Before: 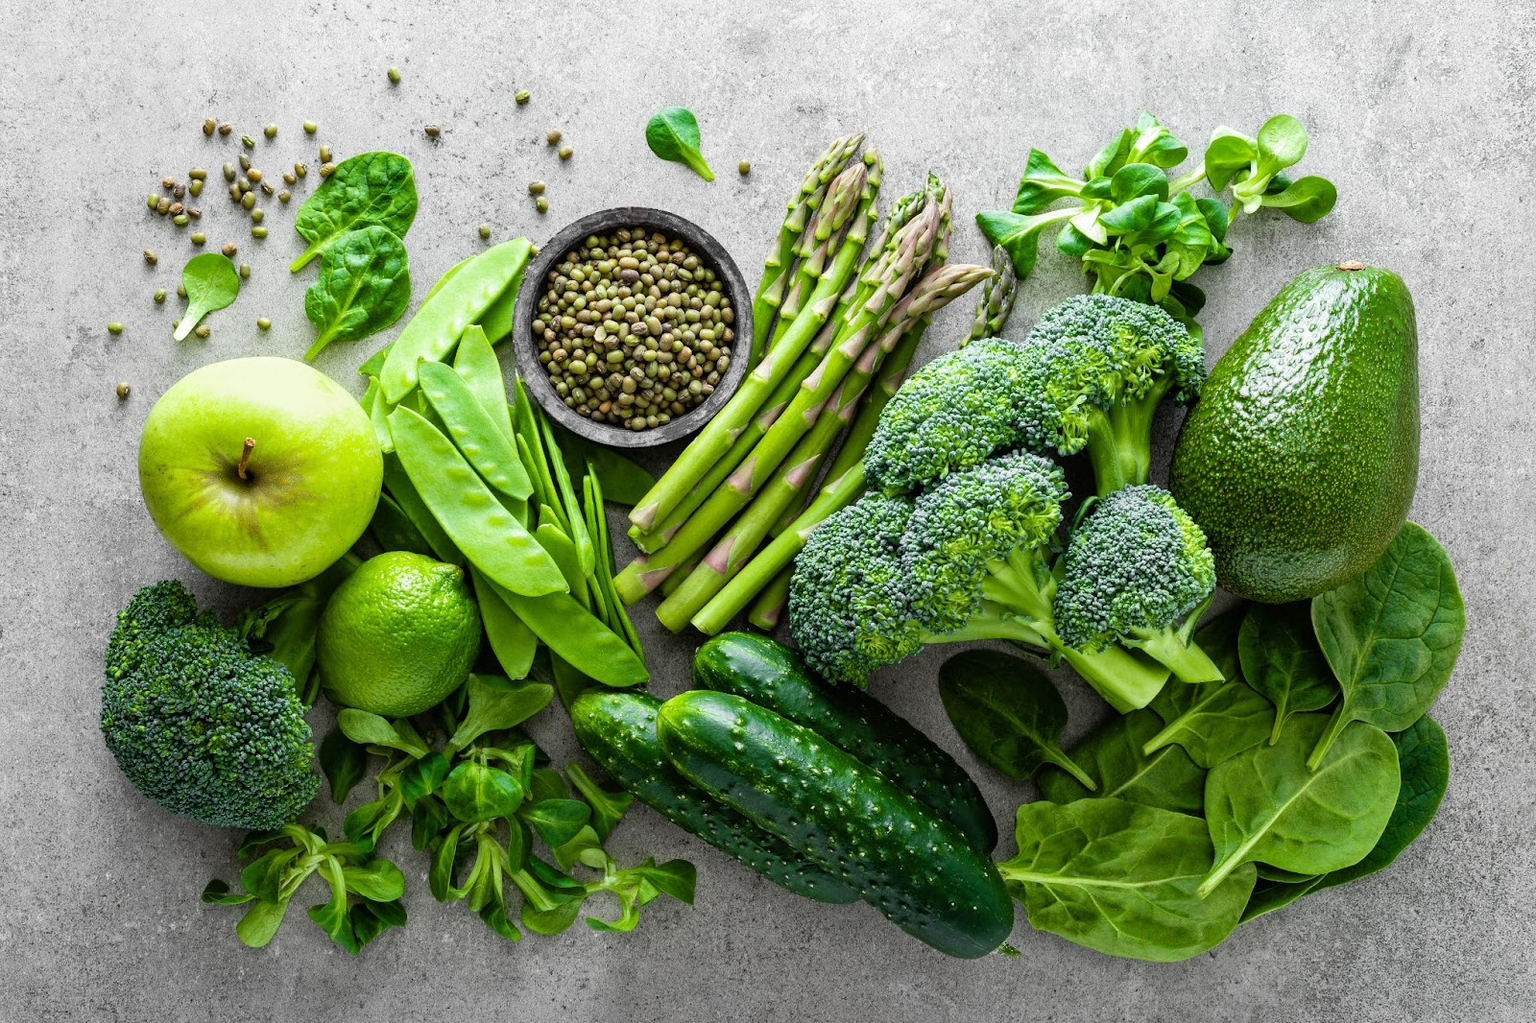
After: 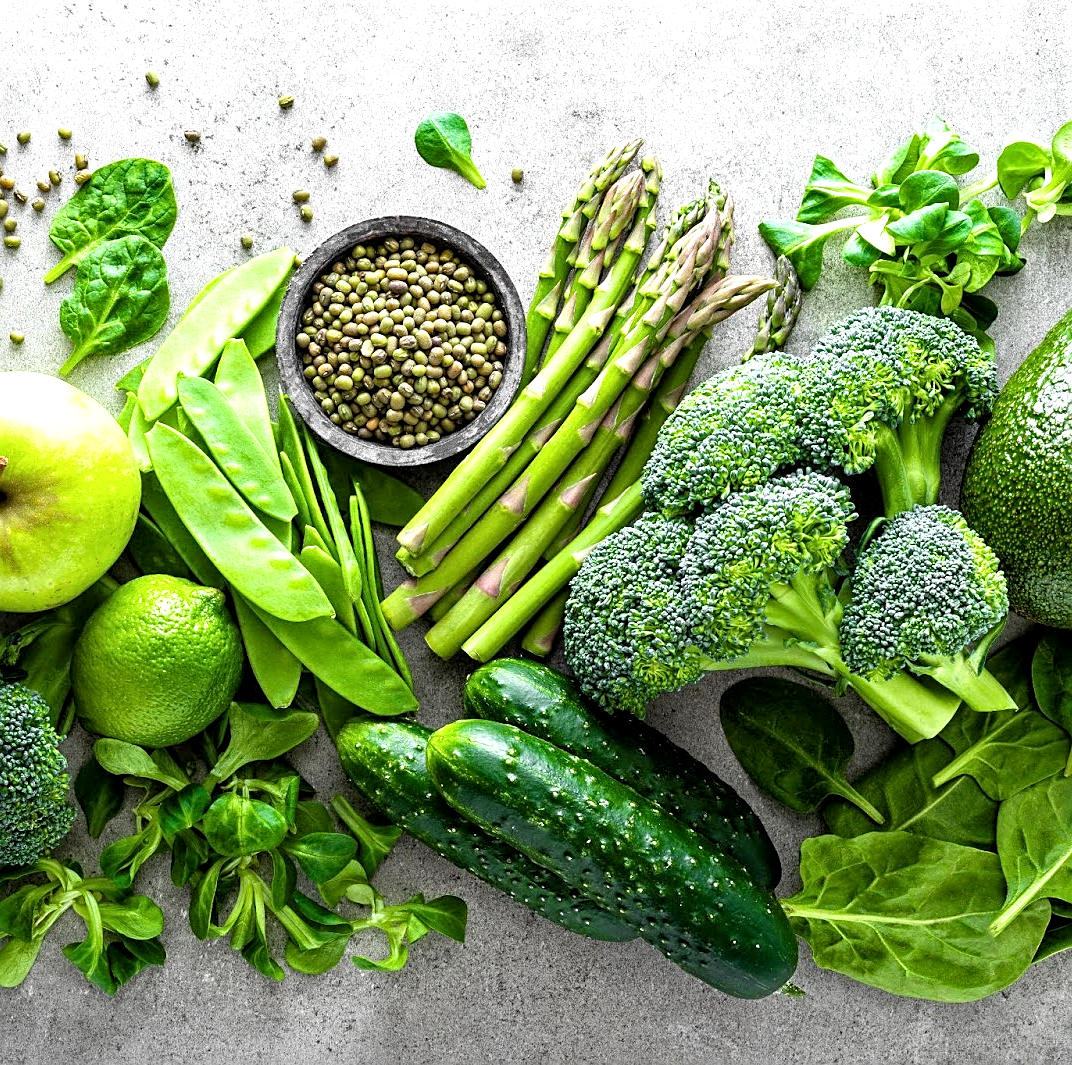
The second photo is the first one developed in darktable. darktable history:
local contrast: highlights 106%, shadows 101%, detail 119%, midtone range 0.2
sharpen: on, module defaults
crop and rotate: left 16.175%, right 16.786%
exposure: black level correction 0.001, exposure 0.498 EV, compensate exposure bias true, compensate highlight preservation false
